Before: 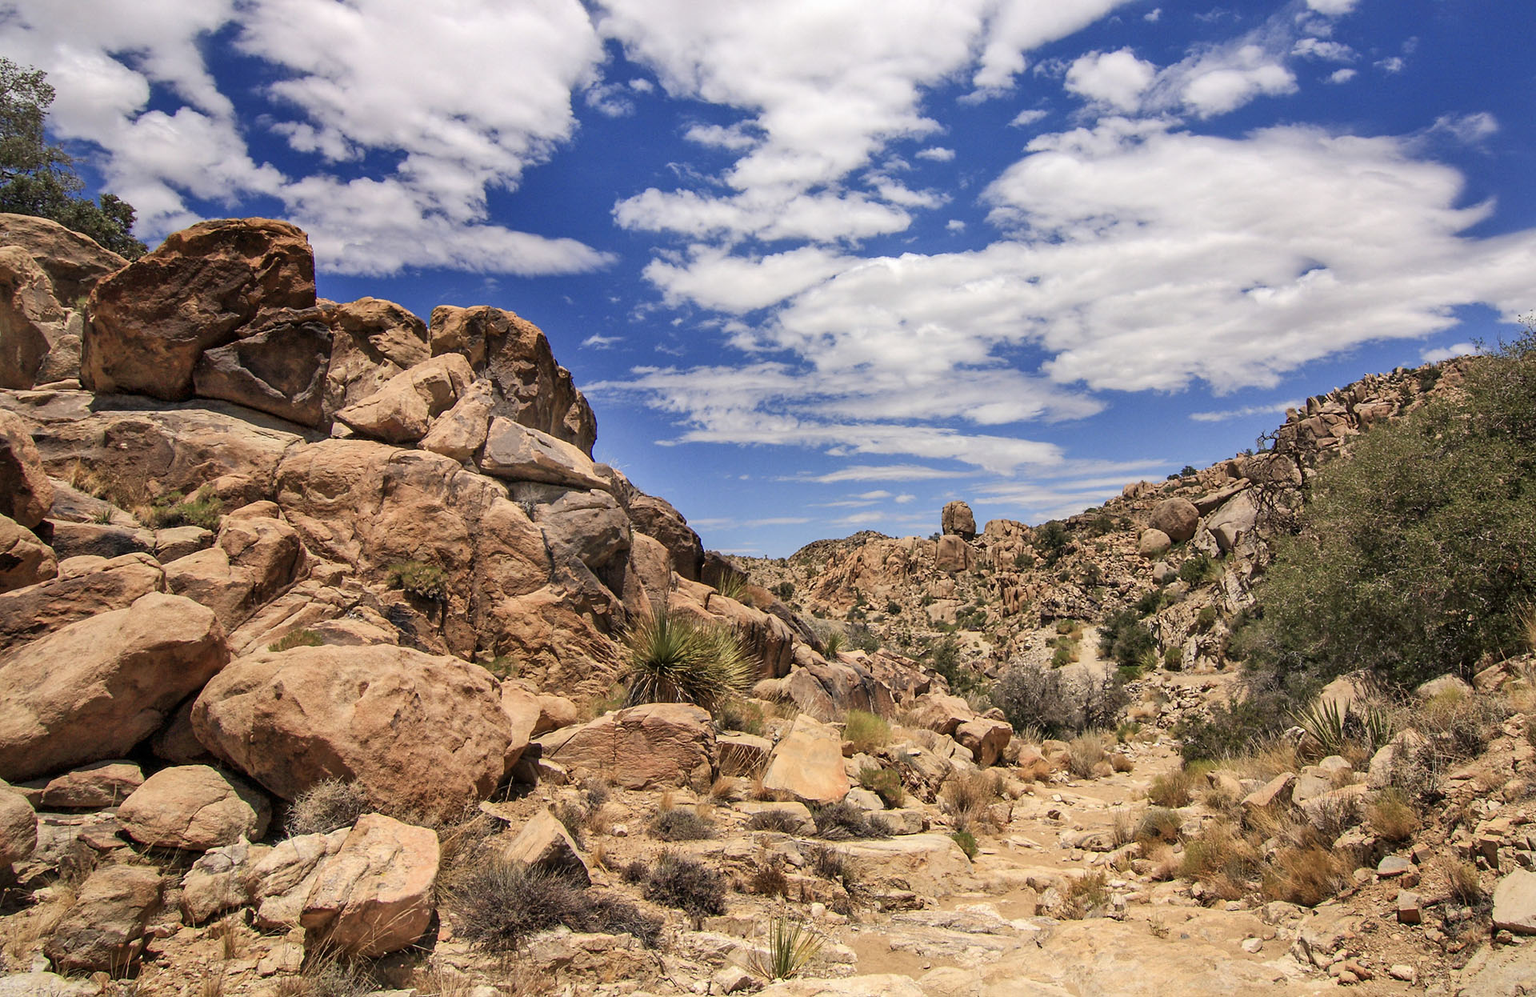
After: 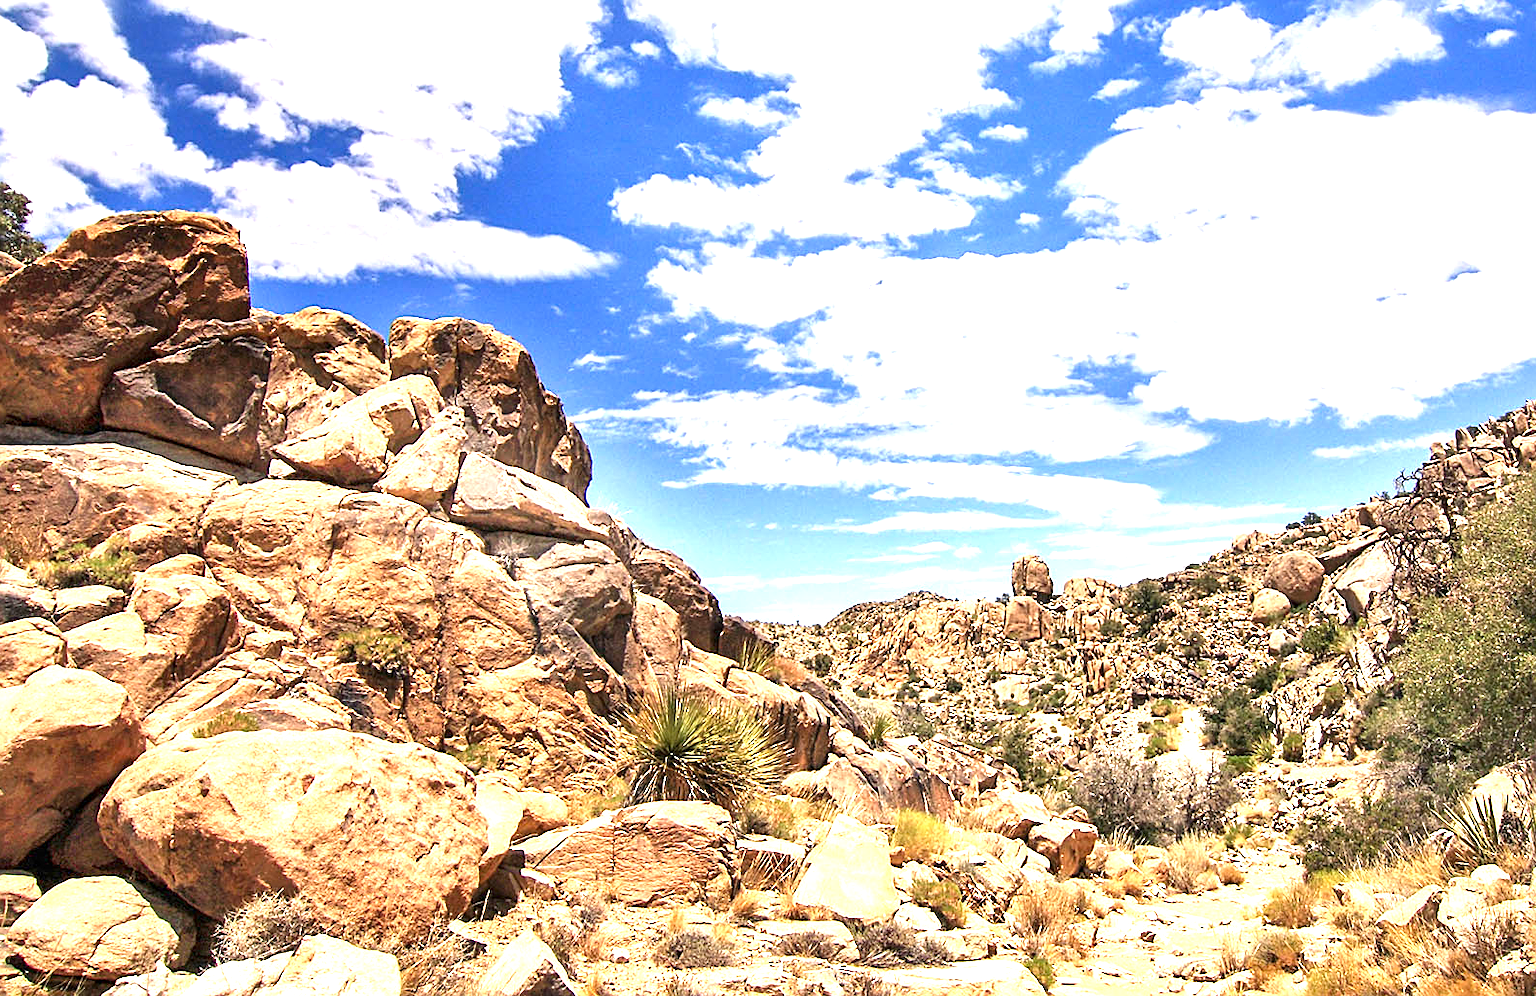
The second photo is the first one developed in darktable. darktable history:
contrast brightness saturation: contrast 0.03, brightness -0.04
crop and rotate: left 7.196%, top 4.574%, right 10.605%, bottom 13.178%
exposure: black level correction 0, exposure 1.675 EV, compensate exposure bias true, compensate highlight preservation false
sharpen: on, module defaults
